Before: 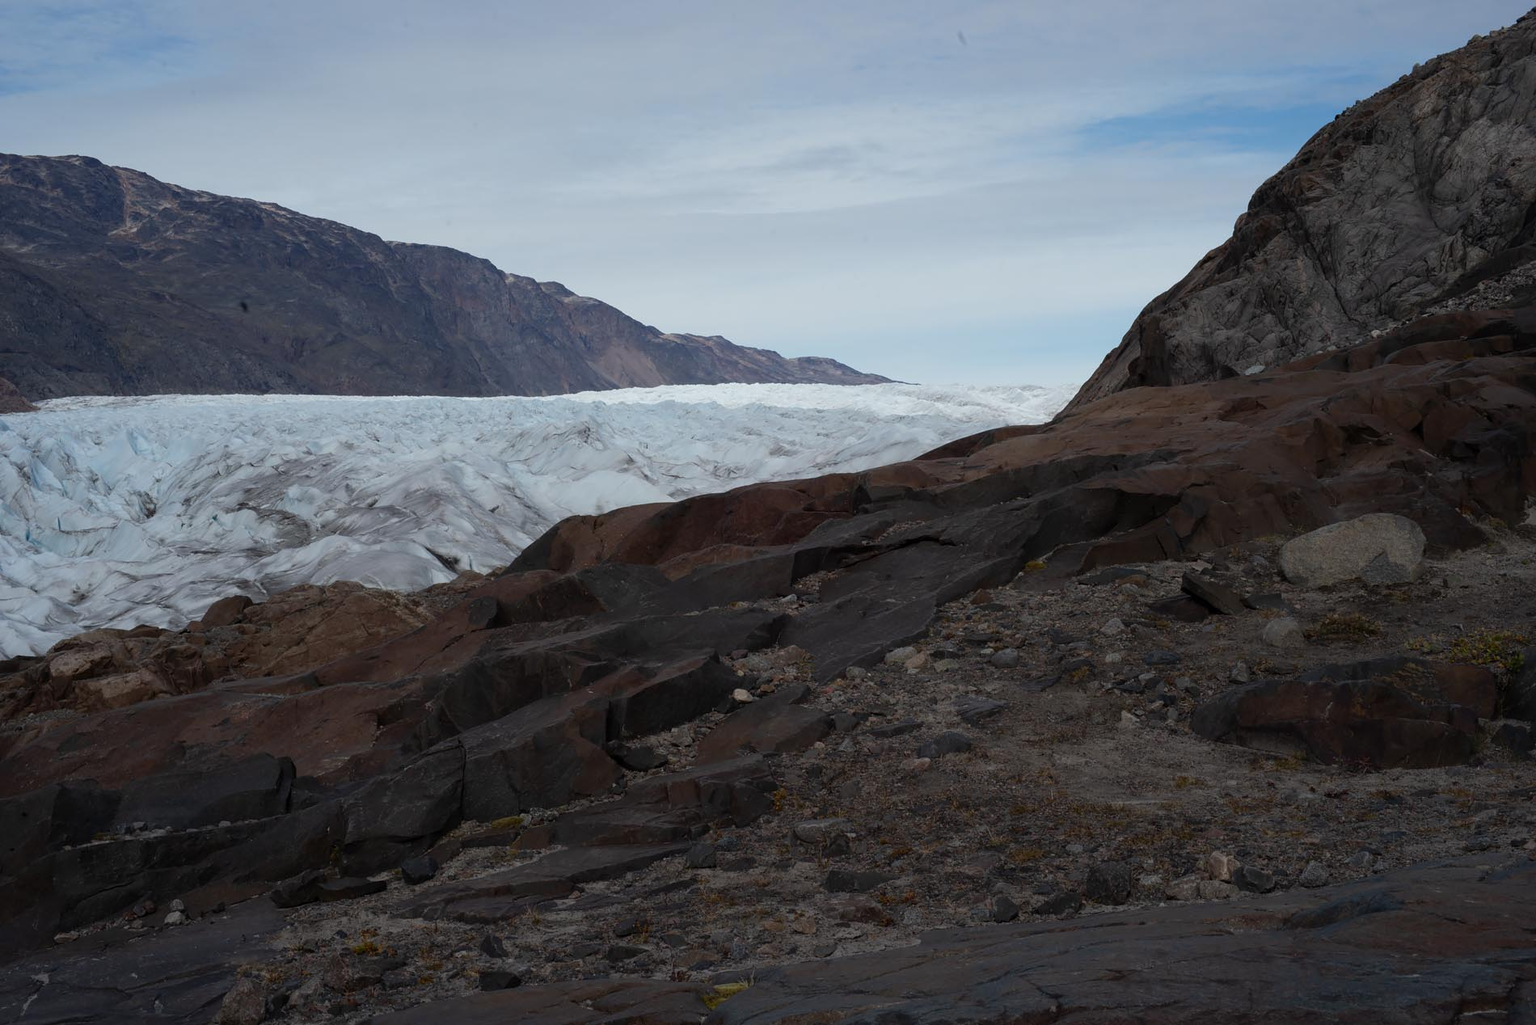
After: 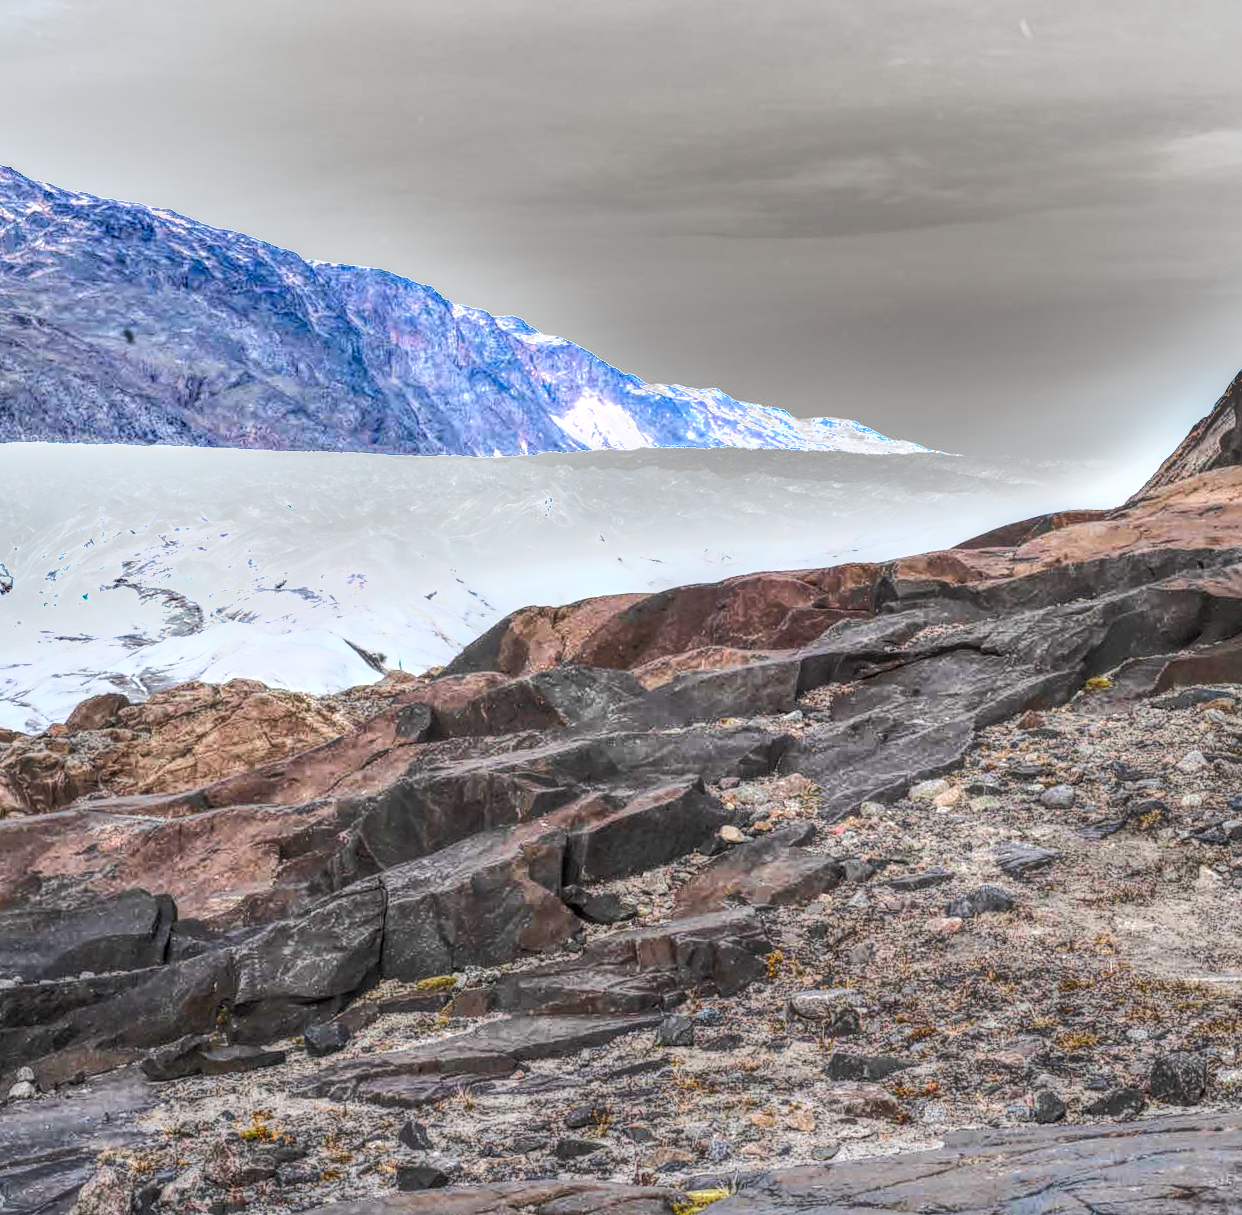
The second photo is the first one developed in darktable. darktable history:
exposure: black level correction 0.001, exposure 0.5 EV, compensate exposure bias true, compensate highlight preservation false
rotate and perspective: rotation 1.57°, crop left 0.018, crop right 0.982, crop top 0.039, crop bottom 0.961
rgb curve: curves: ch0 [(0, 0) (0.284, 0.292) (0.505, 0.644) (1, 1)], compensate middle gray true
shadows and highlights: soften with gaussian
tone equalizer: -8 EV -0.75 EV, -7 EV -0.7 EV, -6 EV -0.6 EV, -5 EV -0.4 EV, -3 EV 0.4 EV, -2 EV 0.6 EV, -1 EV 0.7 EV, +0 EV 0.75 EV, edges refinement/feathering 500, mask exposure compensation -1.57 EV, preserve details no
crop and rotate: left 8.786%, right 24.548%
local contrast: highlights 20%, shadows 30%, detail 200%, midtone range 0.2
